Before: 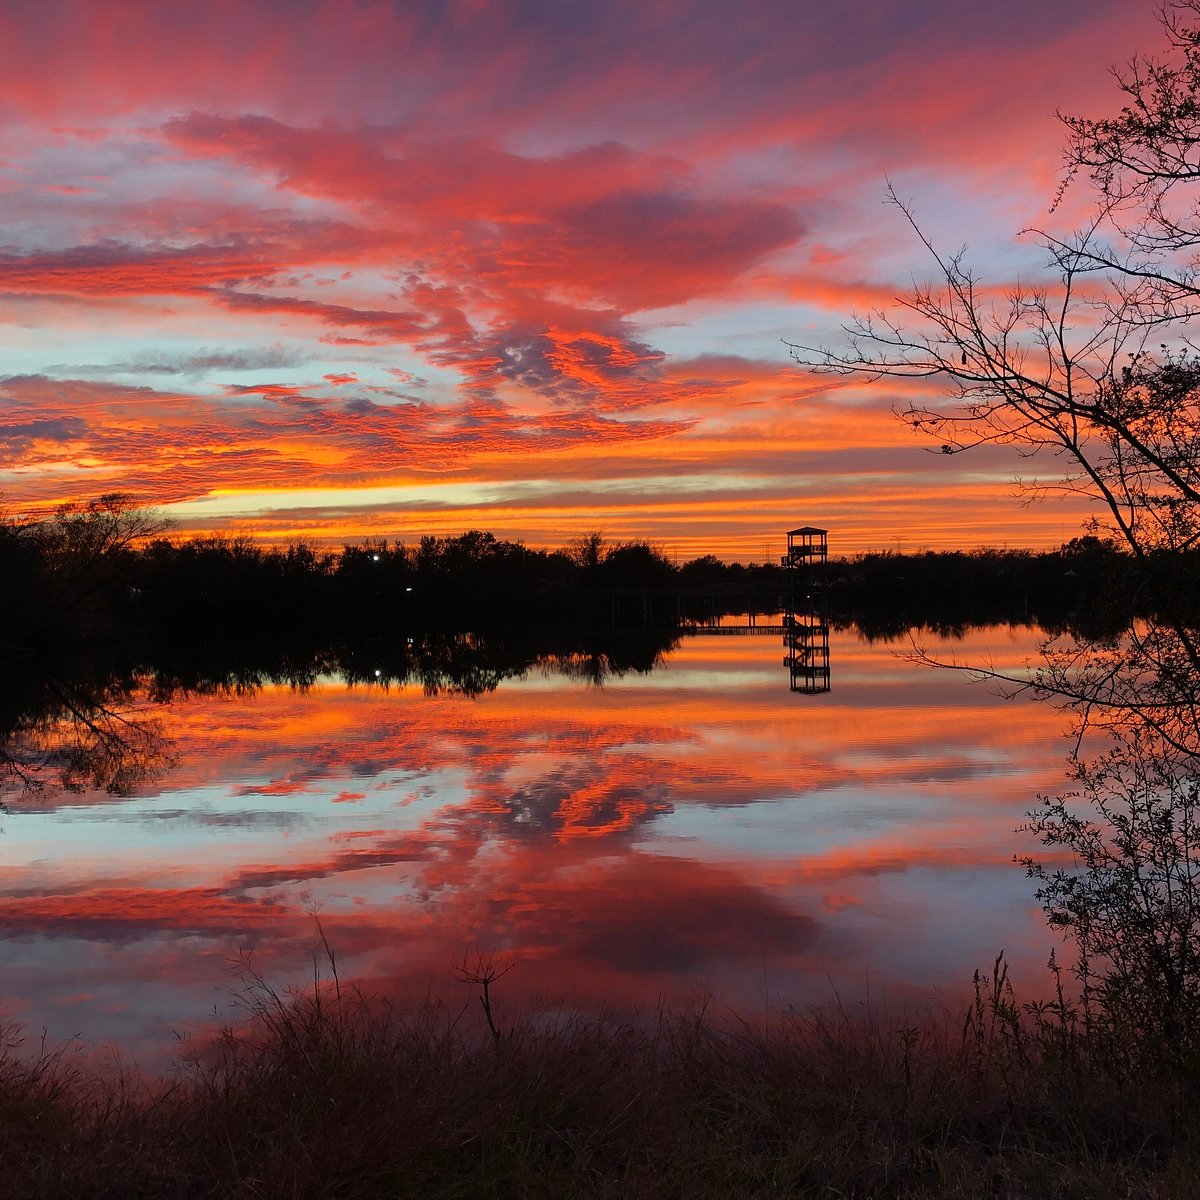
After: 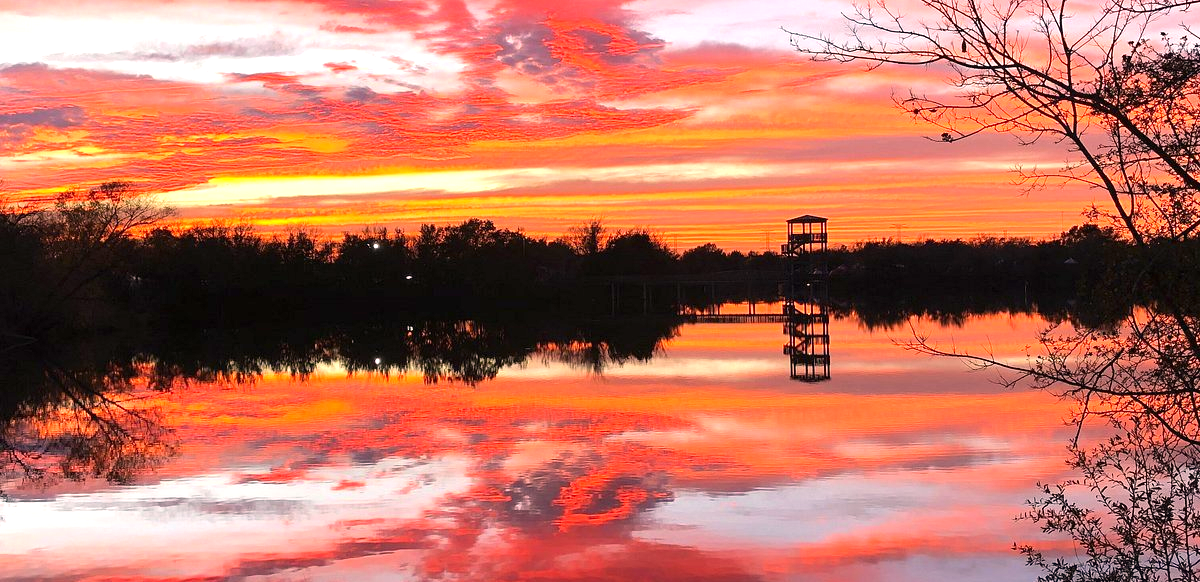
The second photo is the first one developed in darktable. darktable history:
crop and rotate: top 26.007%, bottom 25.48%
exposure: black level correction 0, exposure 1.105 EV, compensate exposure bias true, compensate highlight preservation false
color correction: highlights a* 14.73, highlights b* 4.72
